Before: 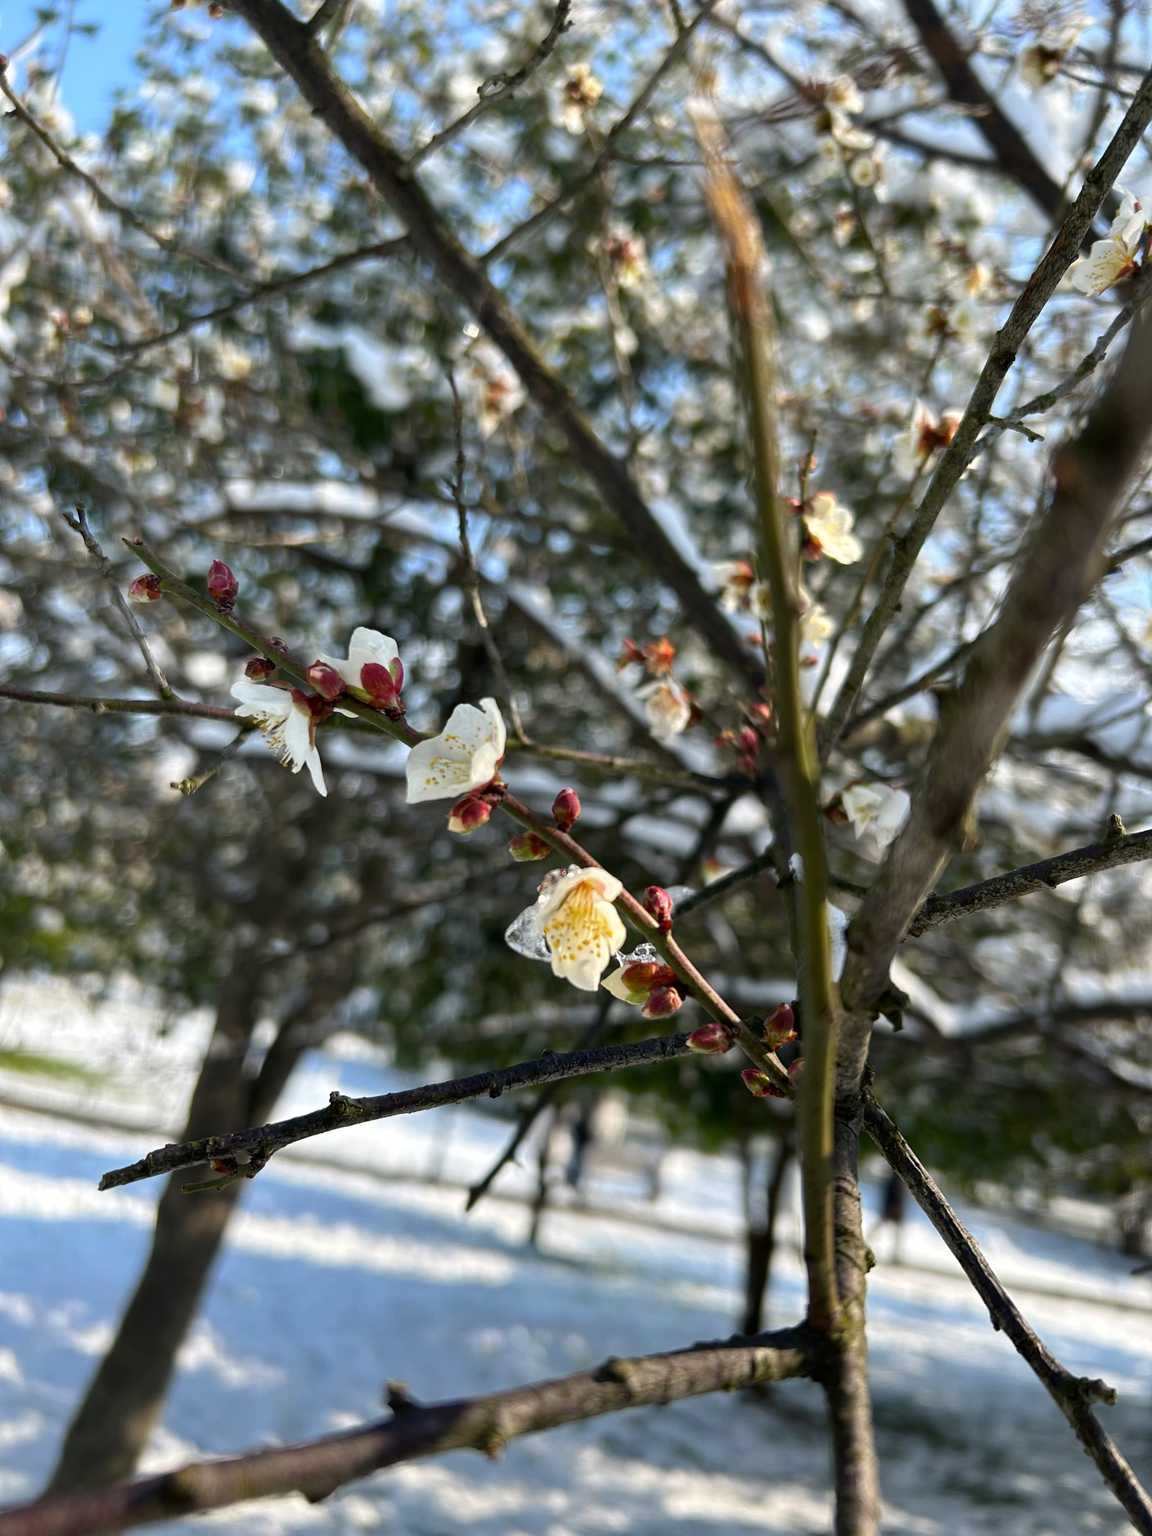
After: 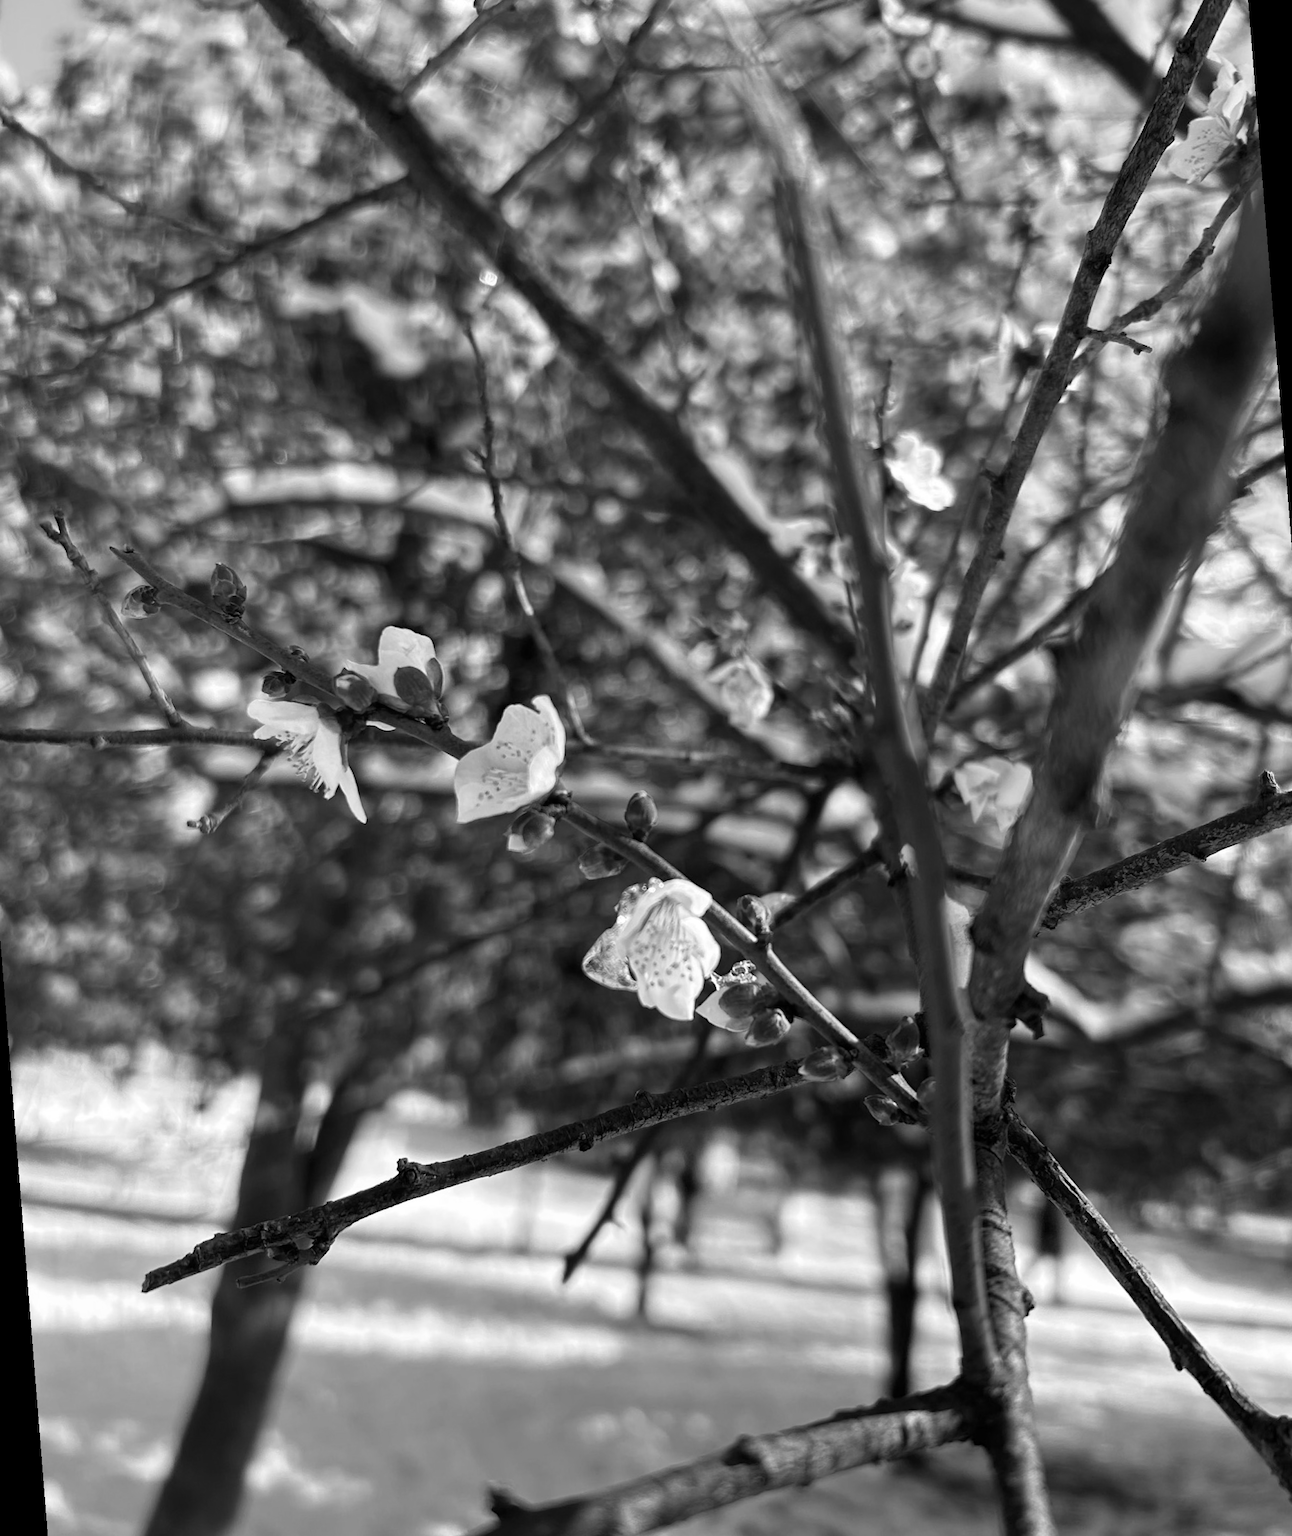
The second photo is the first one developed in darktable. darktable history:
shadows and highlights: shadows -12.5, white point adjustment 4, highlights 28.33
monochrome: a 73.58, b 64.21
rotate and perspective: rotation -4.57°, crop left 0.054, crop right 0.944, crop top 0.087, crop bottom 0.914
